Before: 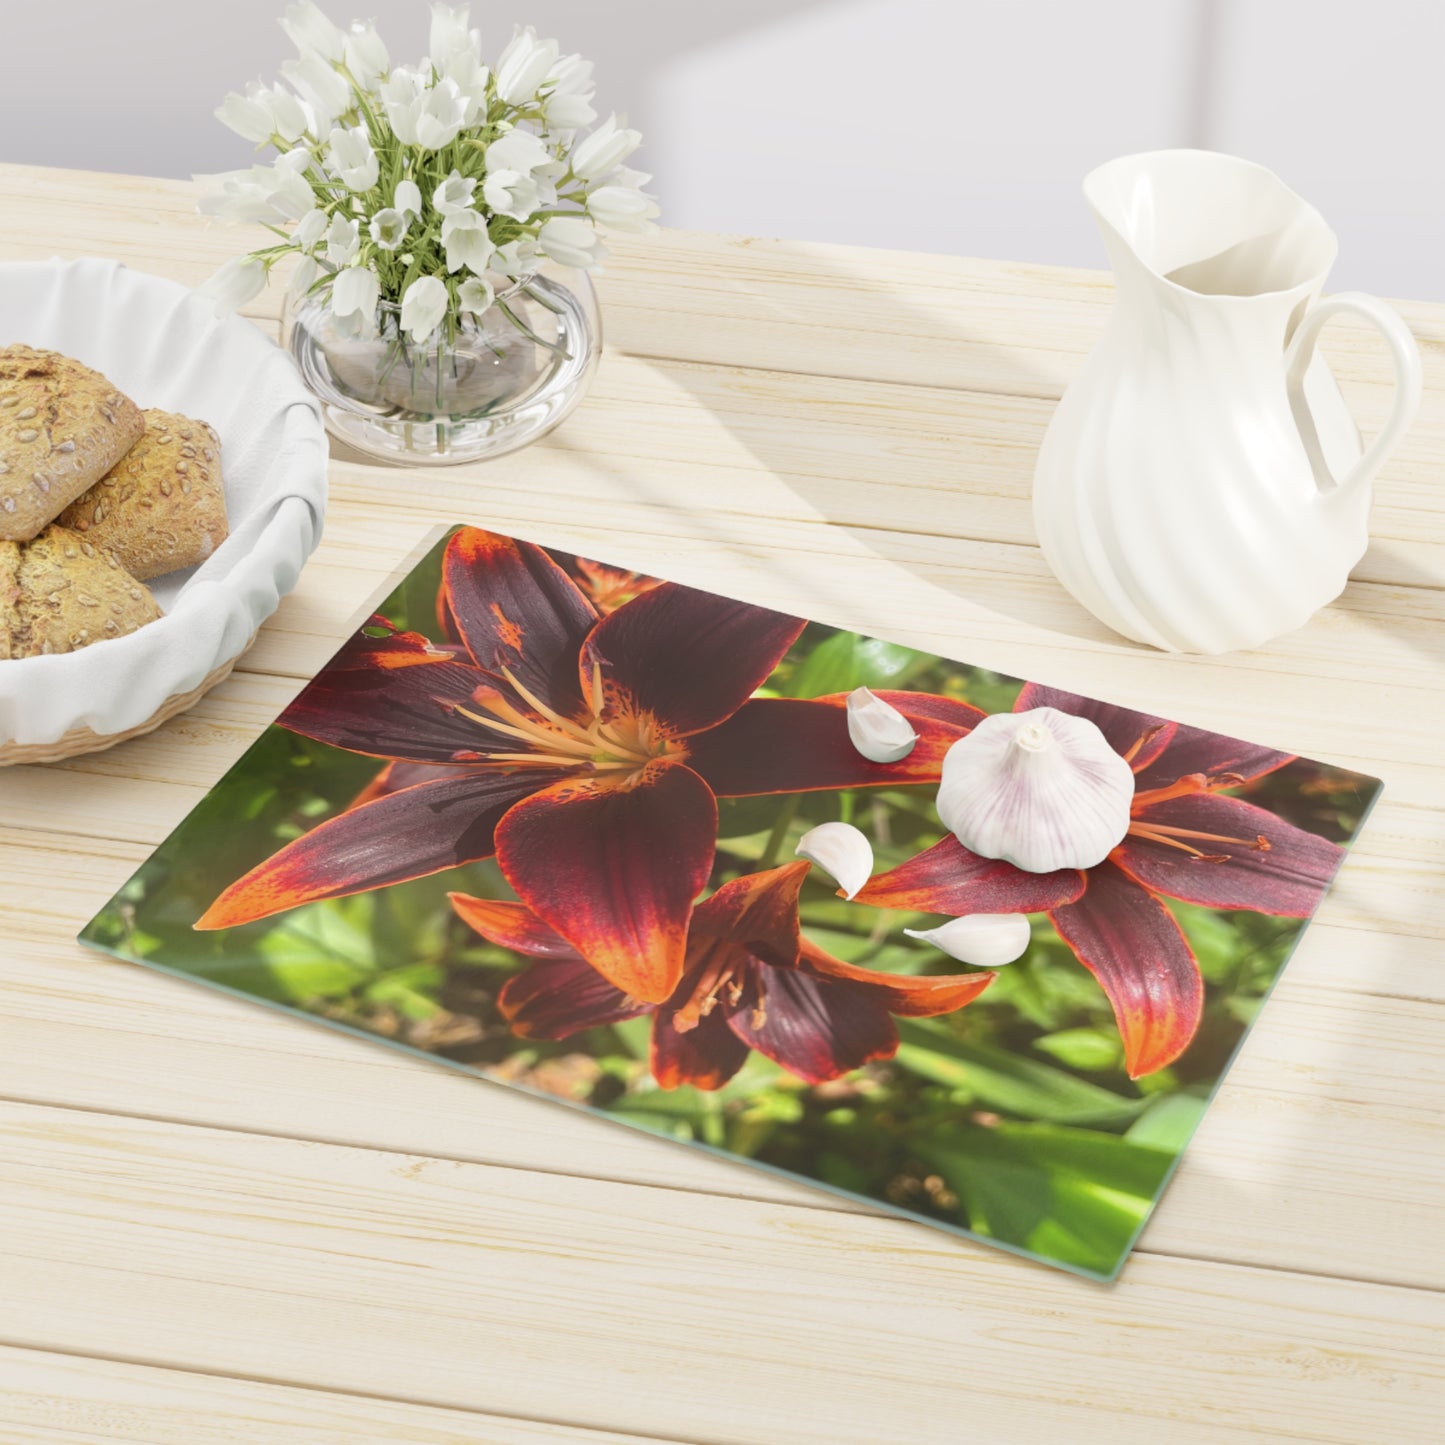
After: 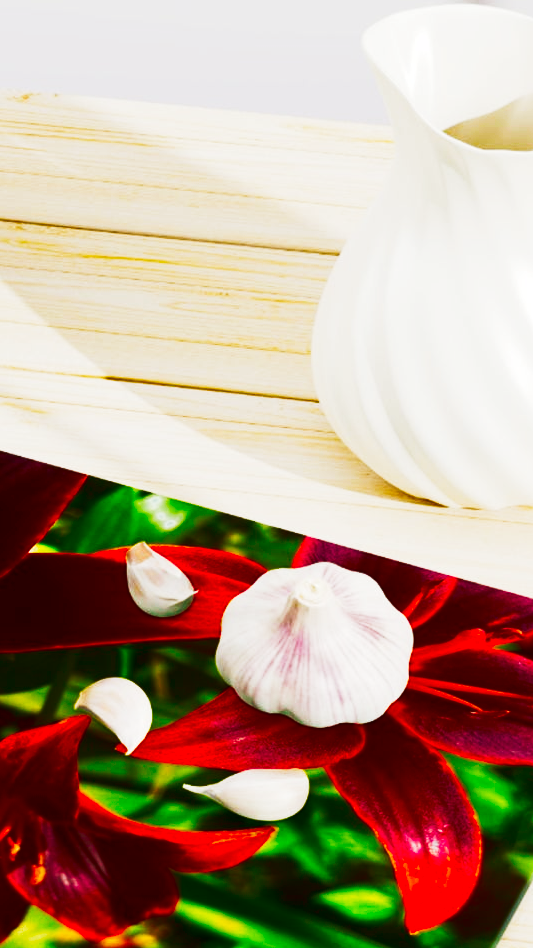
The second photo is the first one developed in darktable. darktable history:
crop and rotate: left 49.936%, top 10.094%, right 13.136%, bottom 24.256%
contrast brightness saturation: brightness -1, saturation 1
tone curve: curves: ch0 [(0, 0) (0.003, 0.004) (0.011, 0.015) (0.025, 0.034) (0.044, 0.061) (0.069, 0.095) (0.1, 0.137) (0.136, 0.186) (0.177, 0.243) (0.224, 0.307) (0.277, 0.416) (0.335, 0.533) (0.399, 0.641) (0.468, 0.748) (0.543, 0.829) (0.623, 0.886) (0.709, 0.924) (0.801, 0.951) (0.898, 0.975) (1, 1)], preserve colors none
